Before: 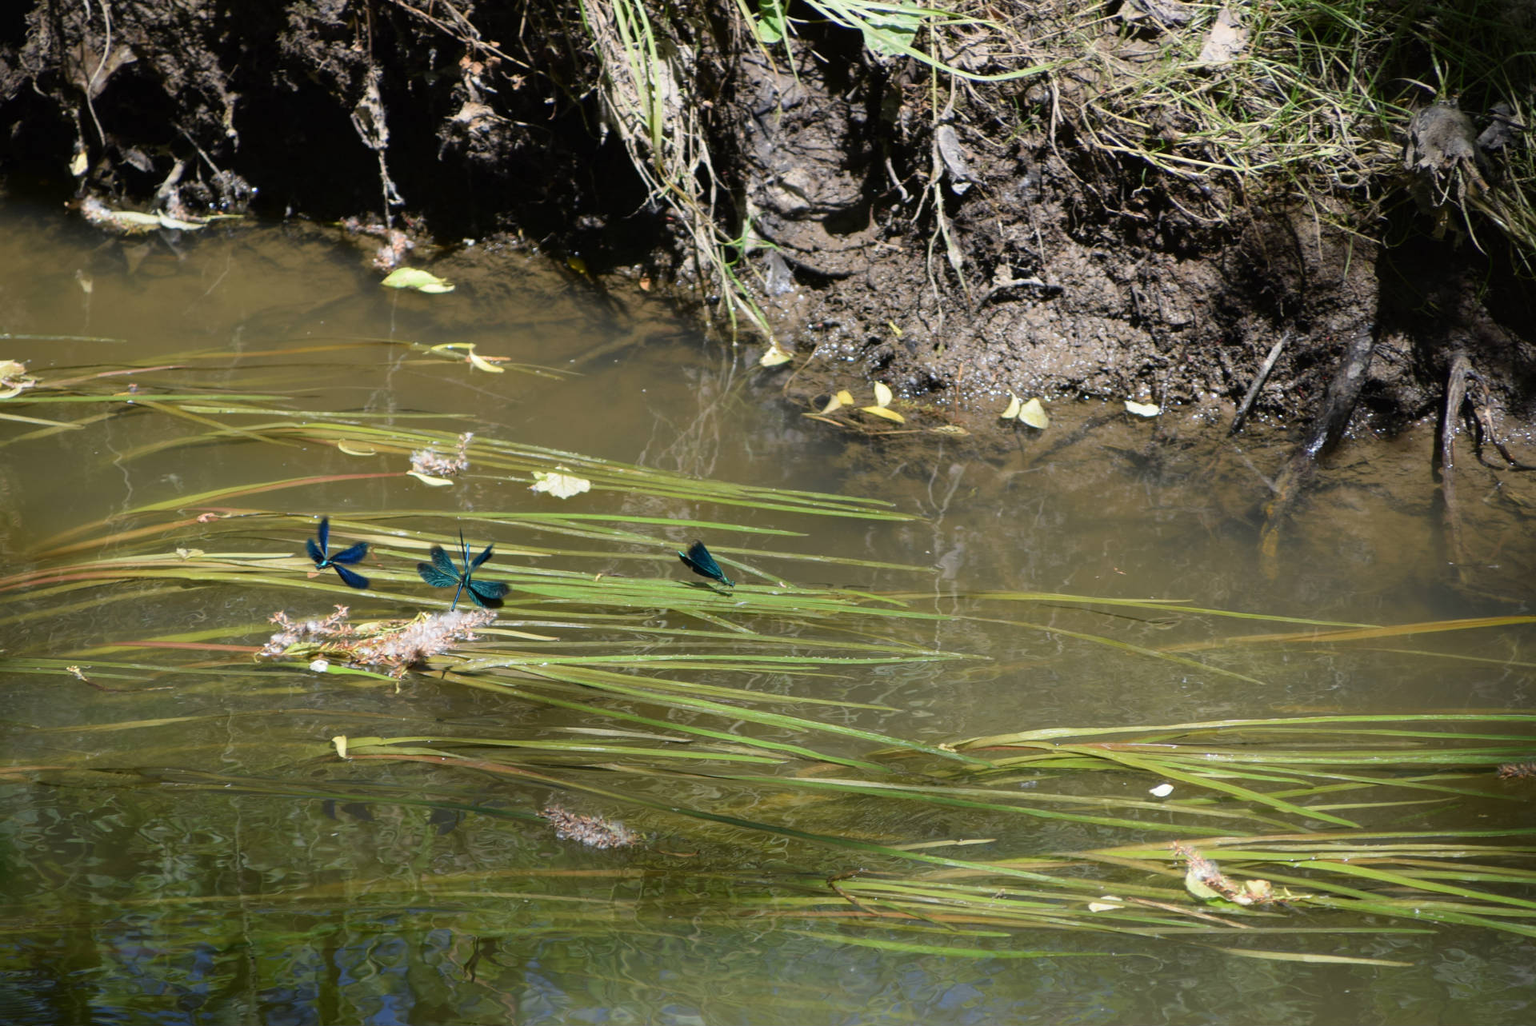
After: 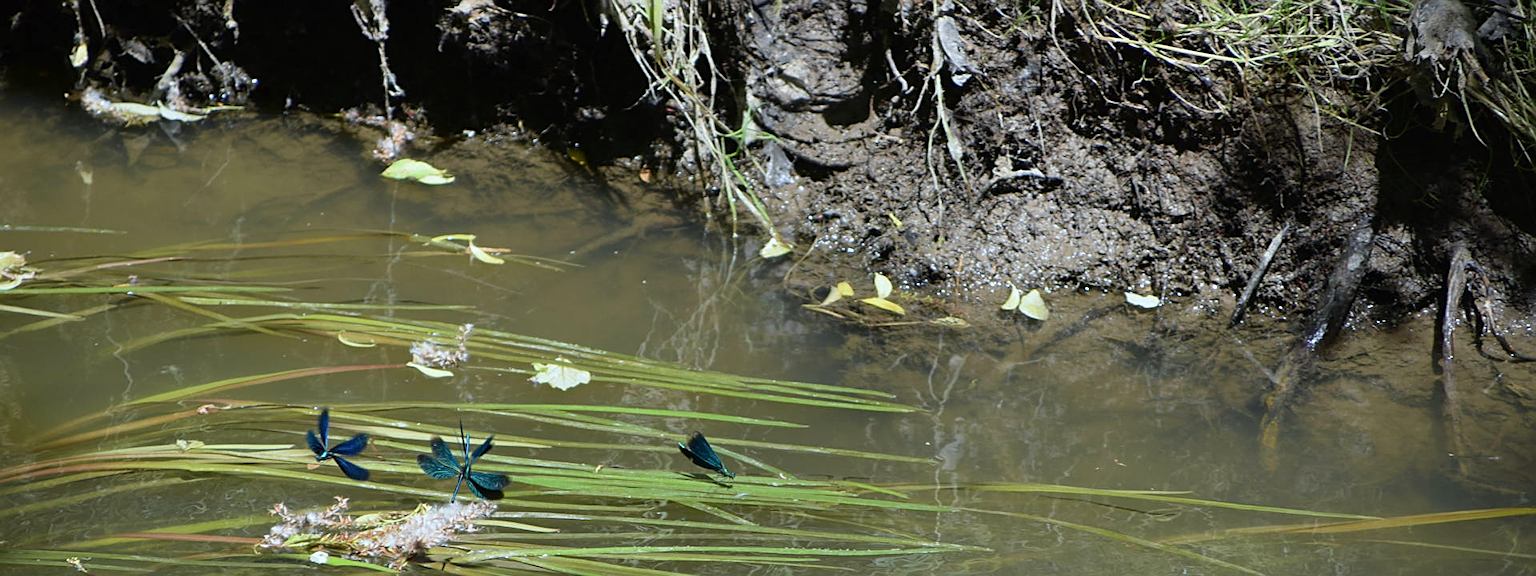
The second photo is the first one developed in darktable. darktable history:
white balance: red 0.925, blue 1.046
crop and rotate: top 10.605%, bottom 33.274%
sharpen: on, module defaults
